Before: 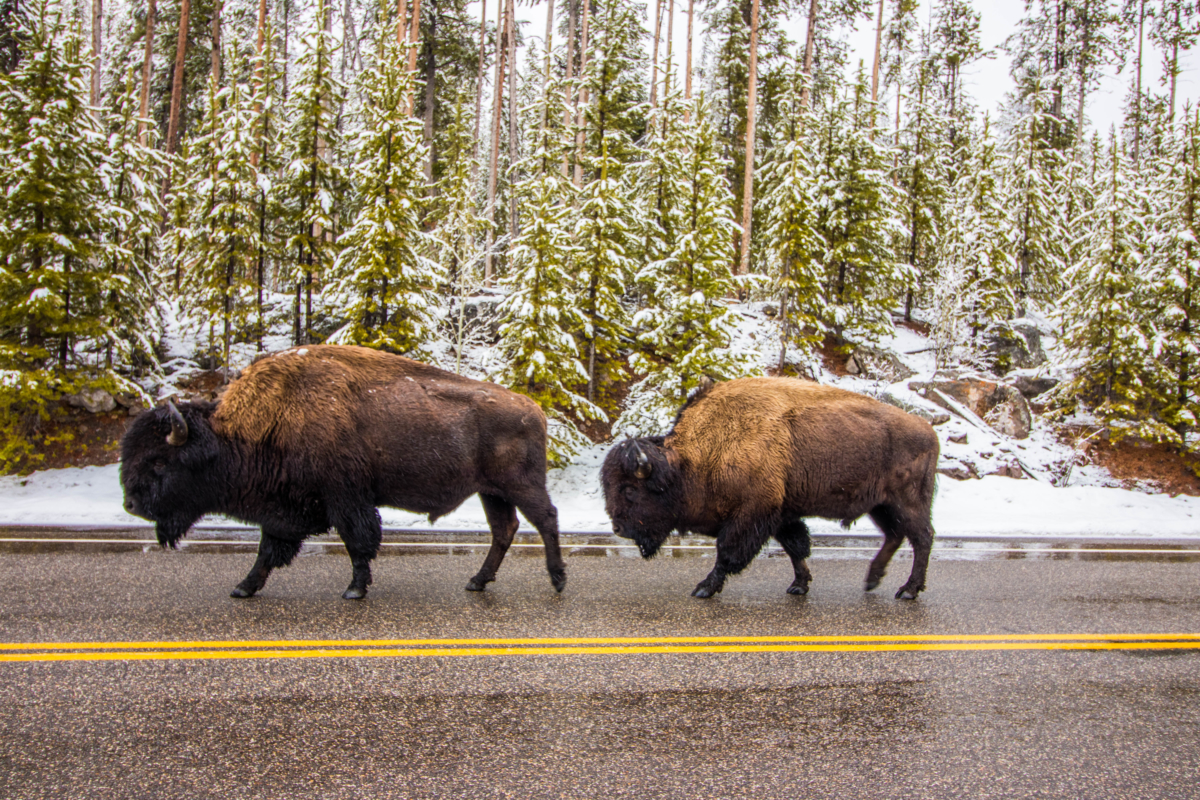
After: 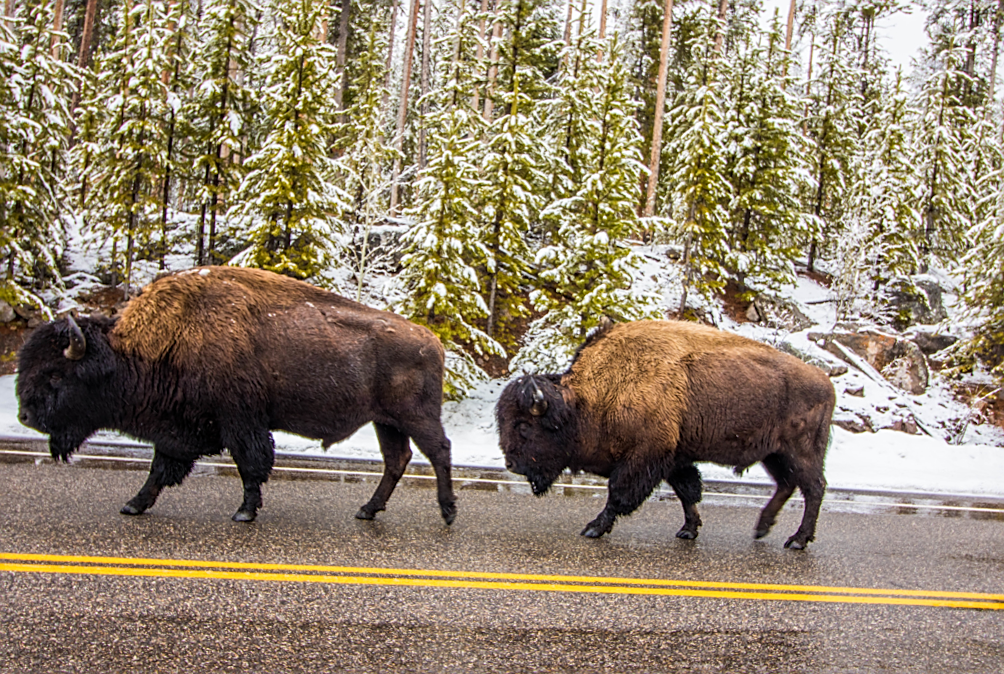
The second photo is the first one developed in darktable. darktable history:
sharpen: amount 0.5
crop and rotate: angle -2.83°, left 5.394%, top 5.202%, right 4.768%, bottom 4.381%
